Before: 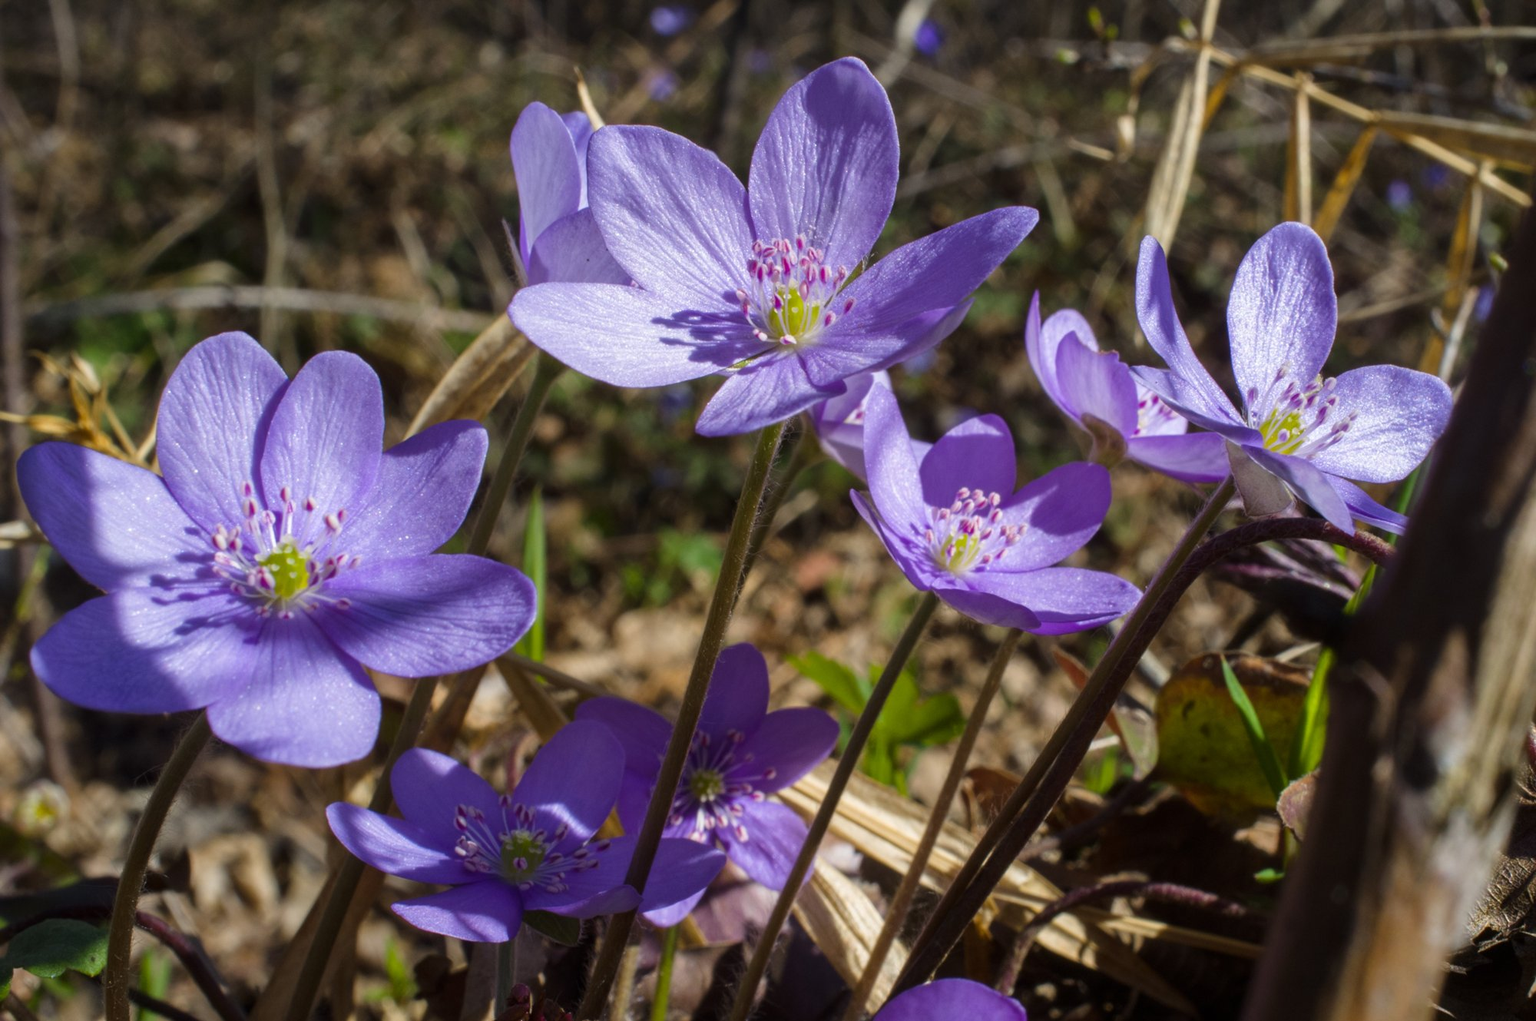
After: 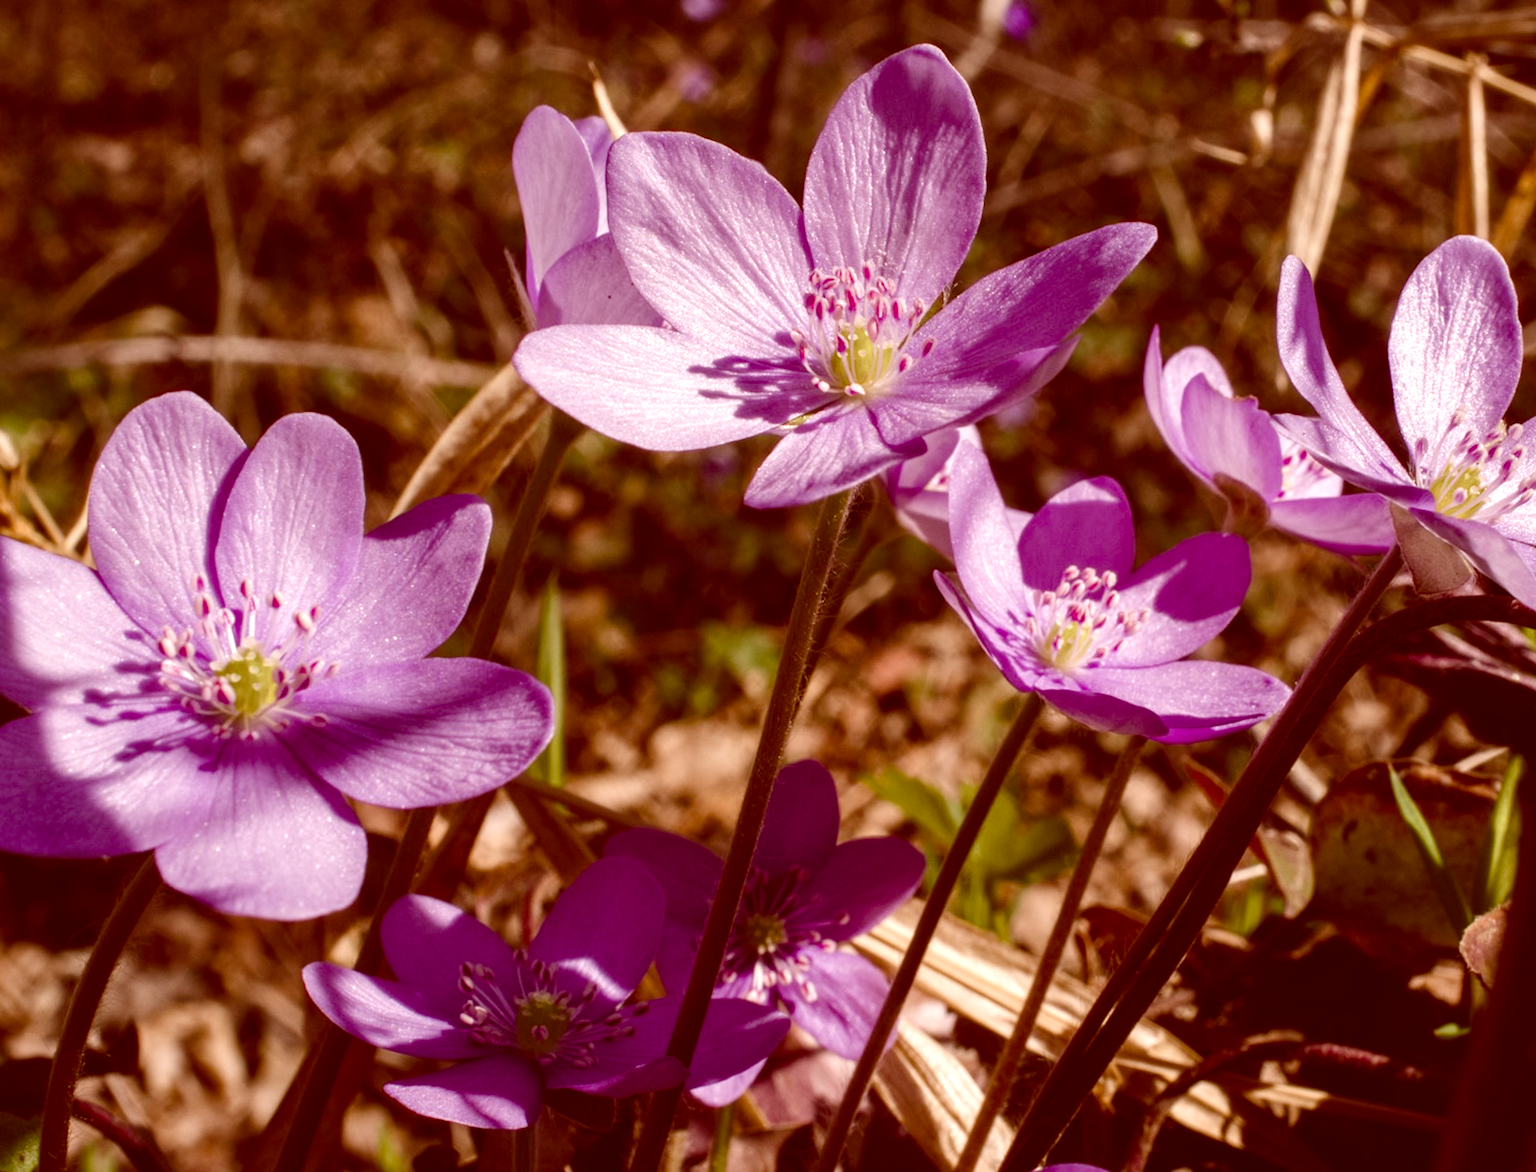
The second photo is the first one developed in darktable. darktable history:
color balance rgb: shadows lift › chroma 1%, shadows lift › hue 113°, highlights gain › chroma 0.2%, highlights gain › hue 333°, perceptual saturation grading › global saturation 20%, perceptual saturation grading › highlights -50%, perceptual saturation grading › shadows 25%, contrast -10%
color correction: highlights a* 9.03, highlights b* 8.71, shadows a* 40, shadows b* 40, saturation 0.8
crop and rotate: angle 1°, left 4.281%, top 0.642%, right 11.383%, bottom 2.486%
tone equalizer: -8 EV -0.75 EV, -7 EV -0.7 EV, -6 EV -0.6 EV, -5 EV -0.4 EV, -3 EV 0.4 EV, -2 EV 0.6 EV, -1 EV 0.7 EV, +0 EV 0.75 EV, edges refinement/feathering 500, mask exposure compensation -1.57 EV, preserve details no
